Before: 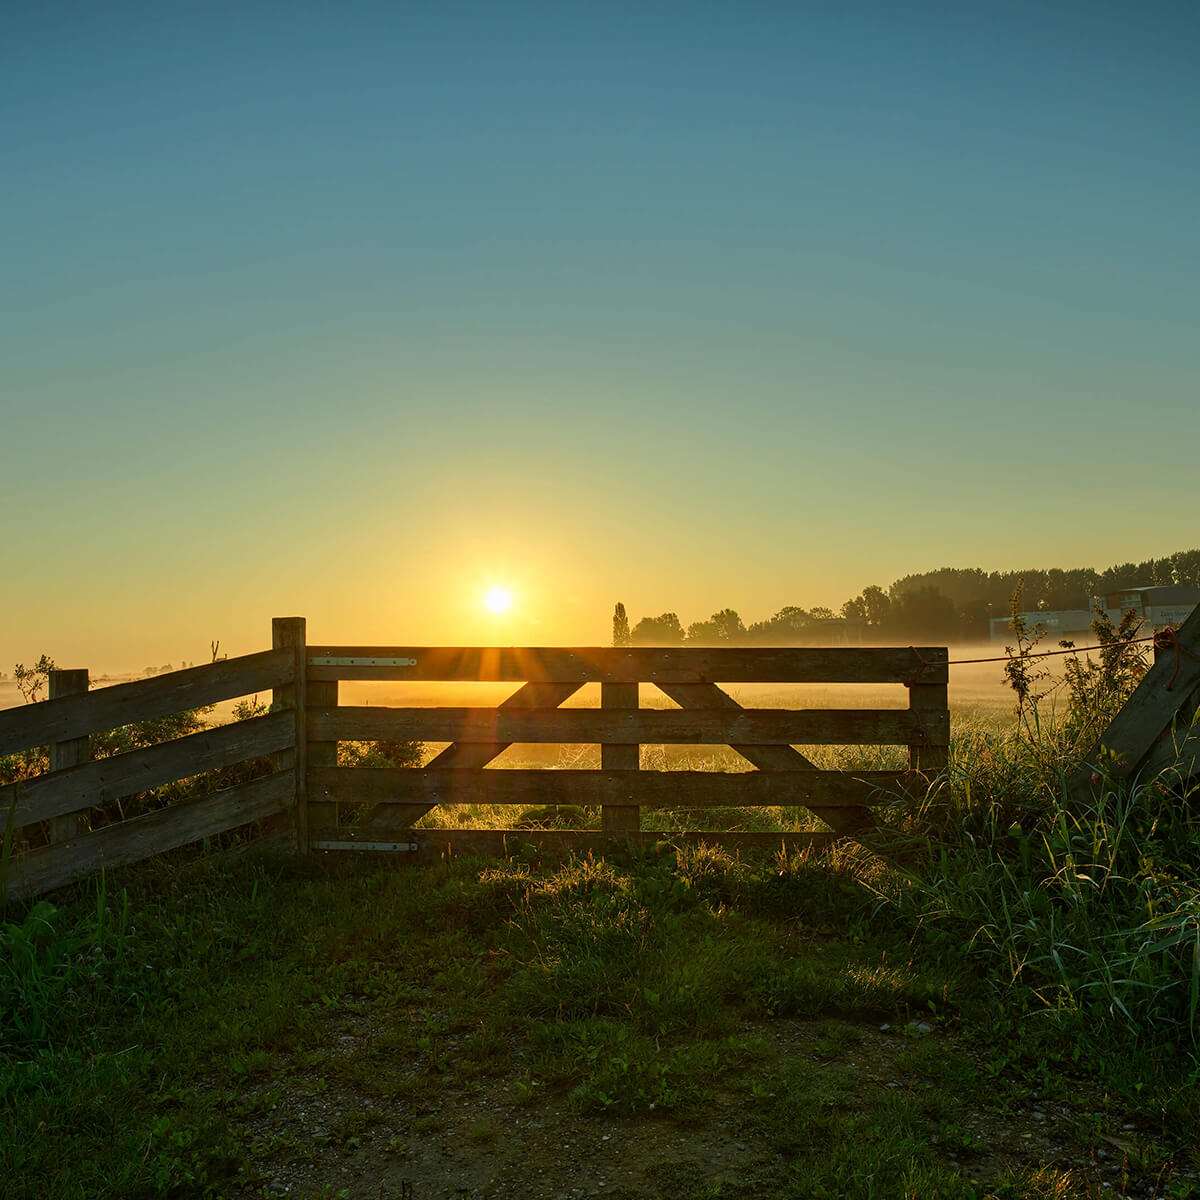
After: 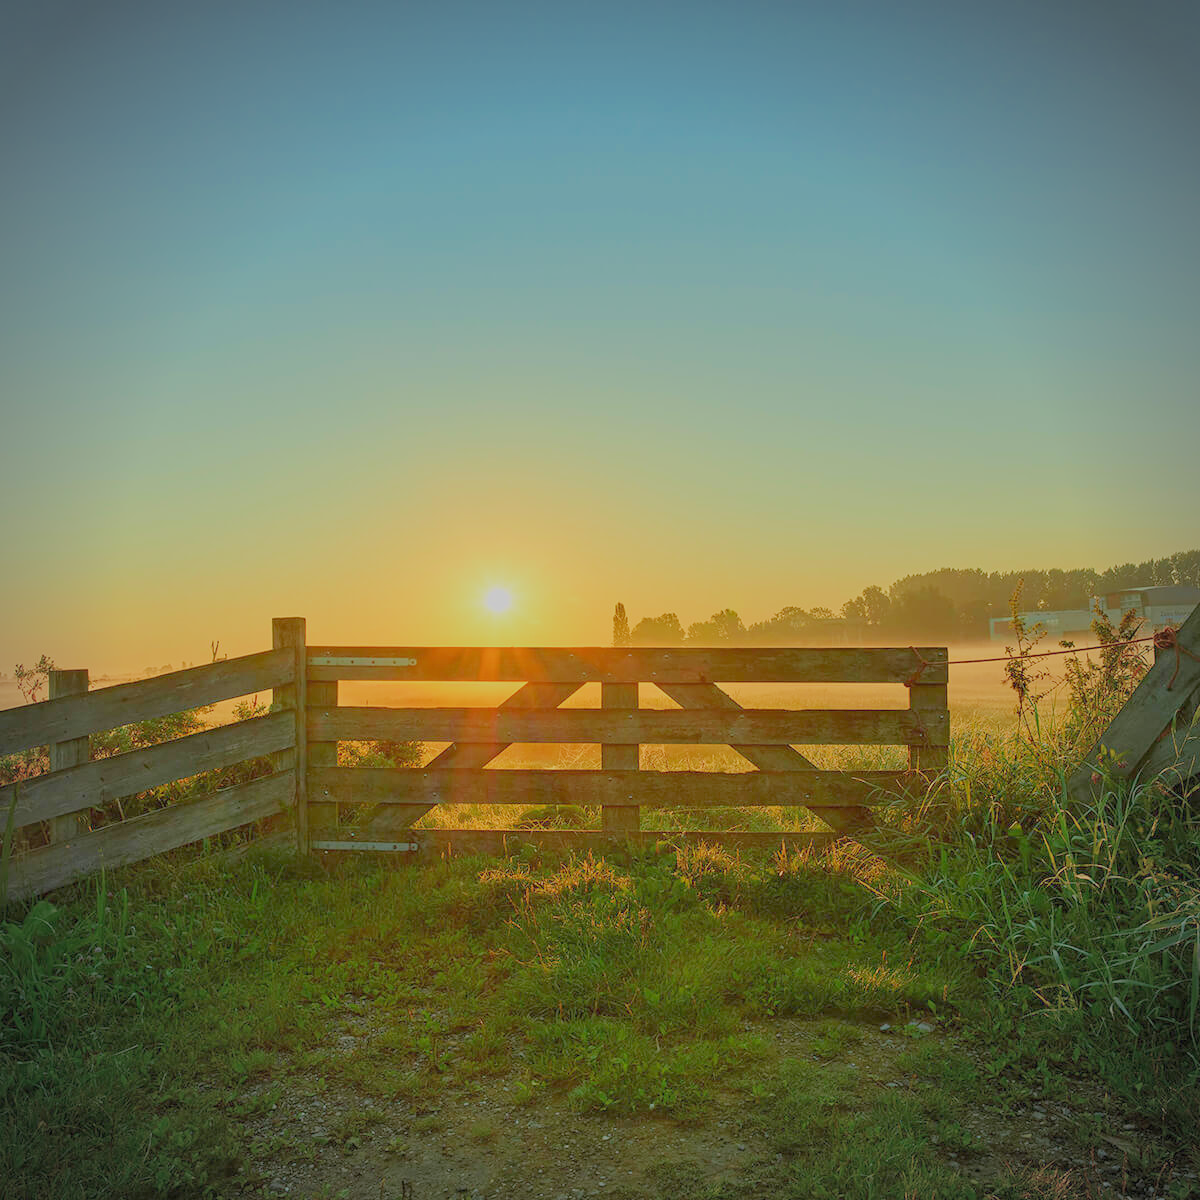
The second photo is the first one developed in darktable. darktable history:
vignetting: unbound false
exposure: black level correction 0, exposure 1.556 EV, compensate highlight preservation false
filmic rgb: black relative exposure -13.93 EV, white relative exposure 8 EV, hardness 3.75, latitude 49.86%, contrast 0.507, color science v4 (2020)
